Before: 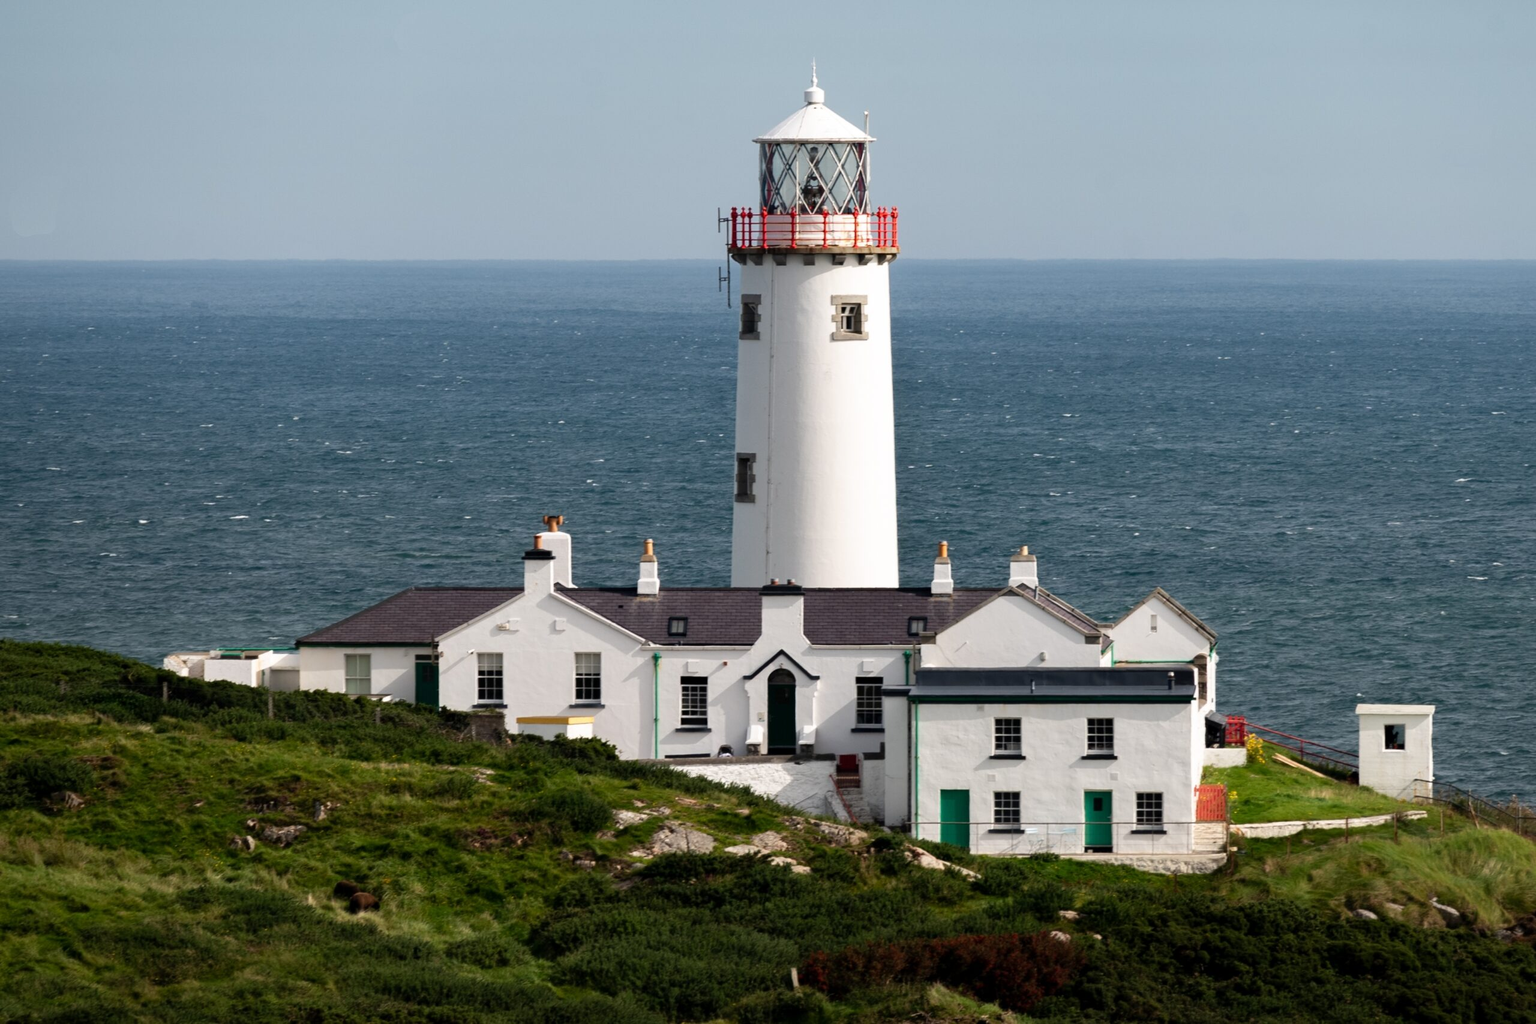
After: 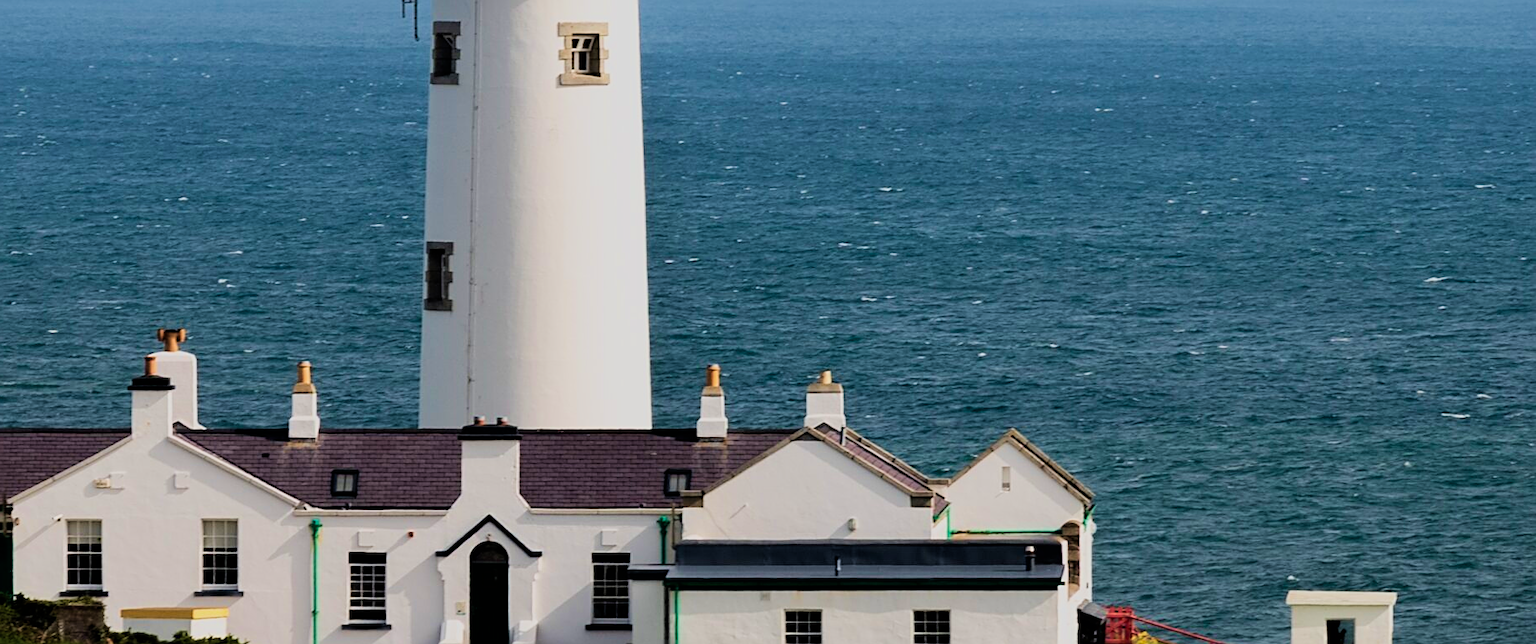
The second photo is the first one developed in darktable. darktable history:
filmic rgb: black relative exposure -7.65 EV, white relative exposure 4.56 EV, hardness 3.61, contrast 1.112
sharpen: on, module defaults
velvia: strength 66.65%, mid-tones bias 0.979
crop and rotate: left 27.982%, top 27.29%, bottom 27.381%
